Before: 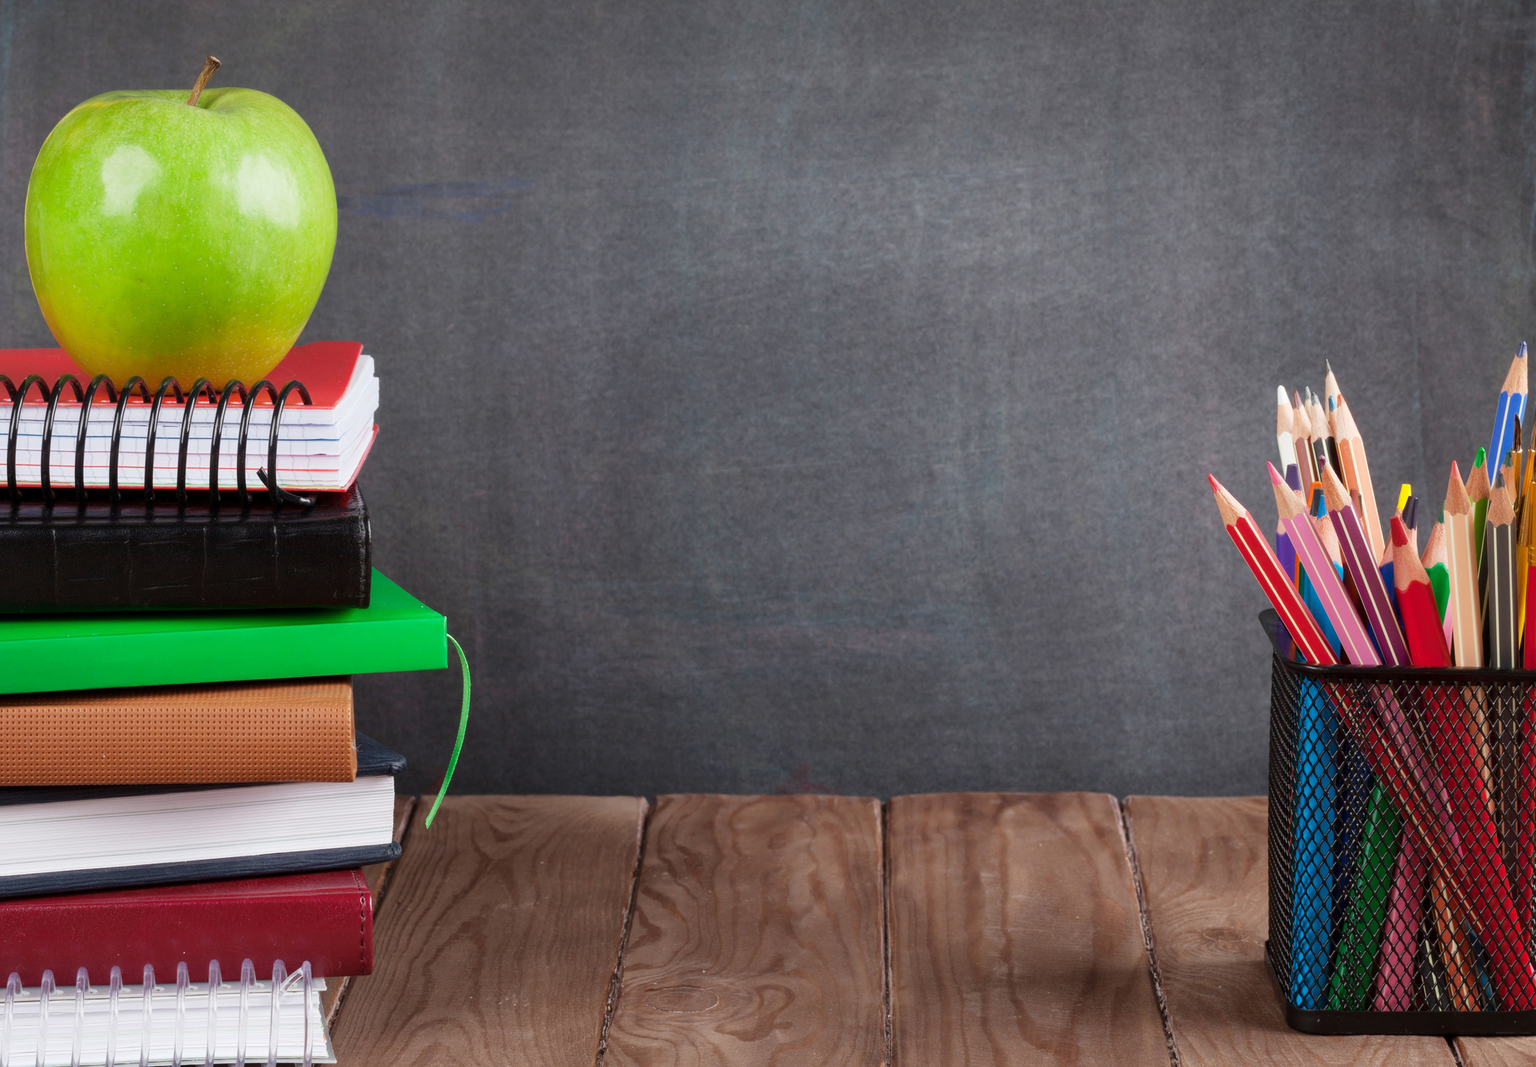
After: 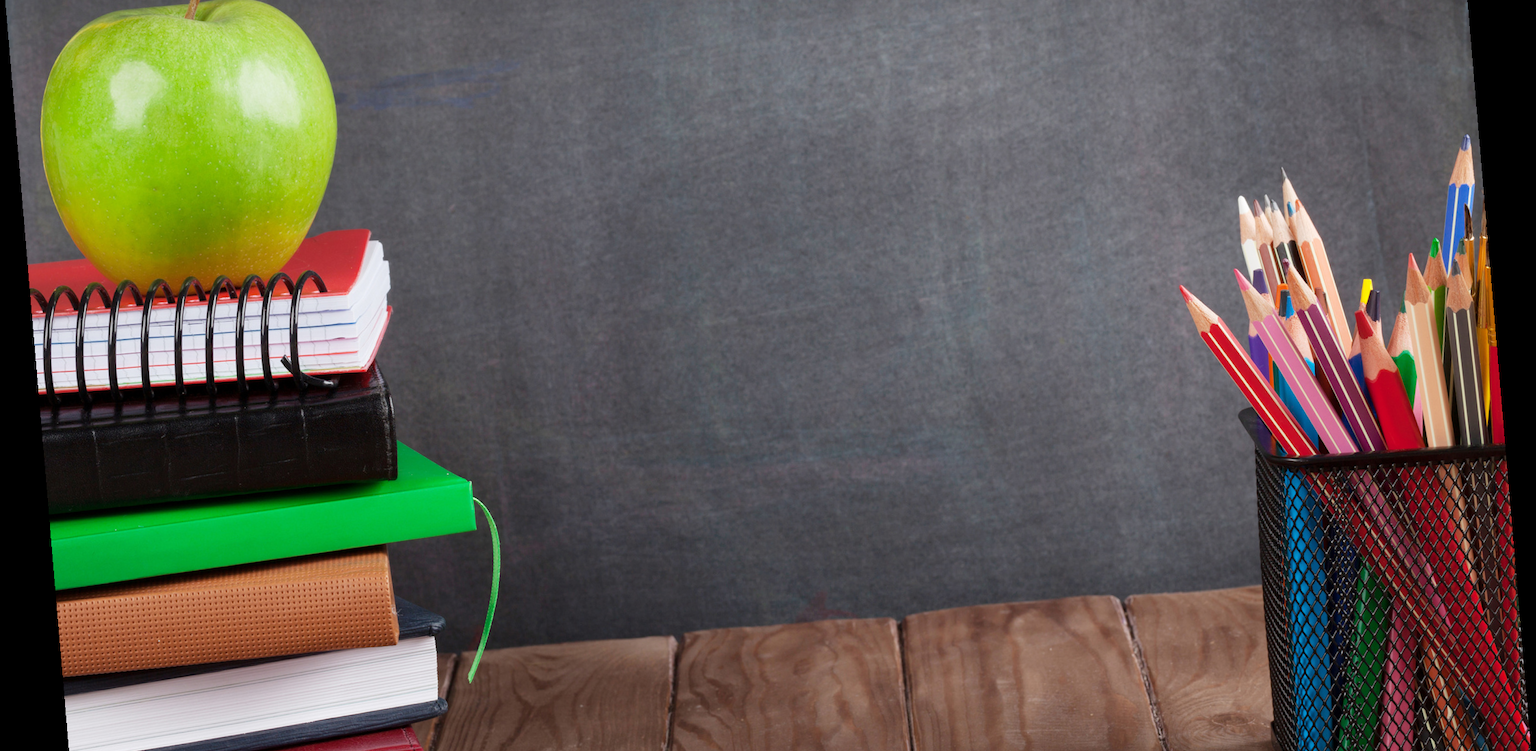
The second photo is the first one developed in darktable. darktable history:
crop: top 16.727%, bottom 16.727%
rotate and perspective: rotation -4.86°, automatic cropping off
